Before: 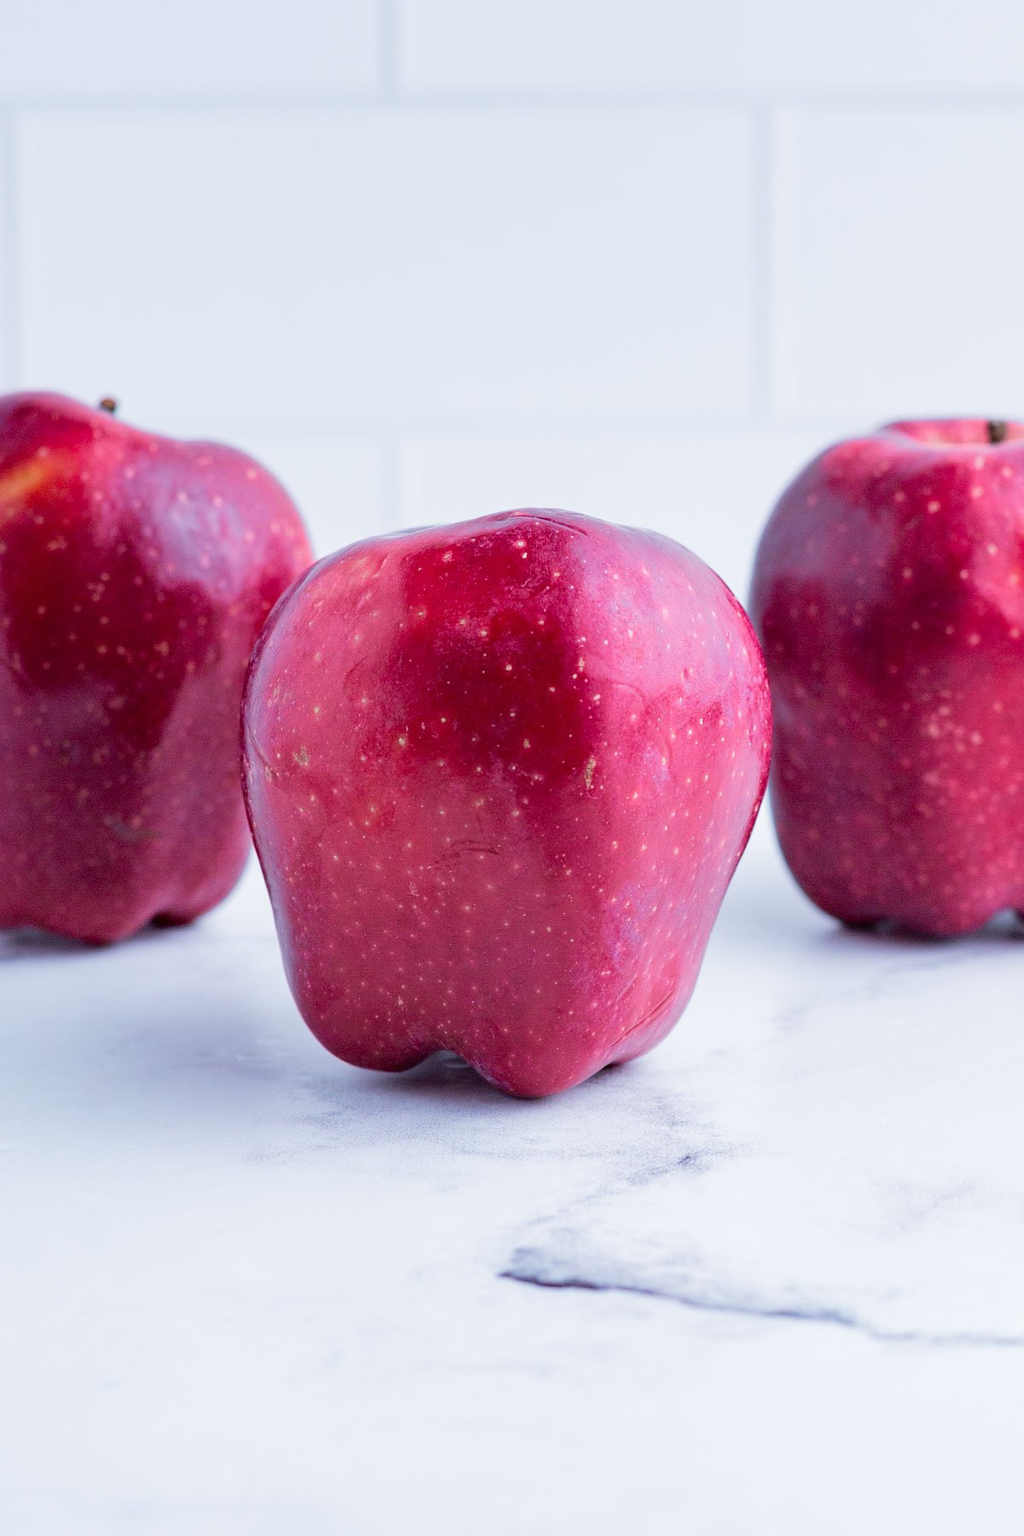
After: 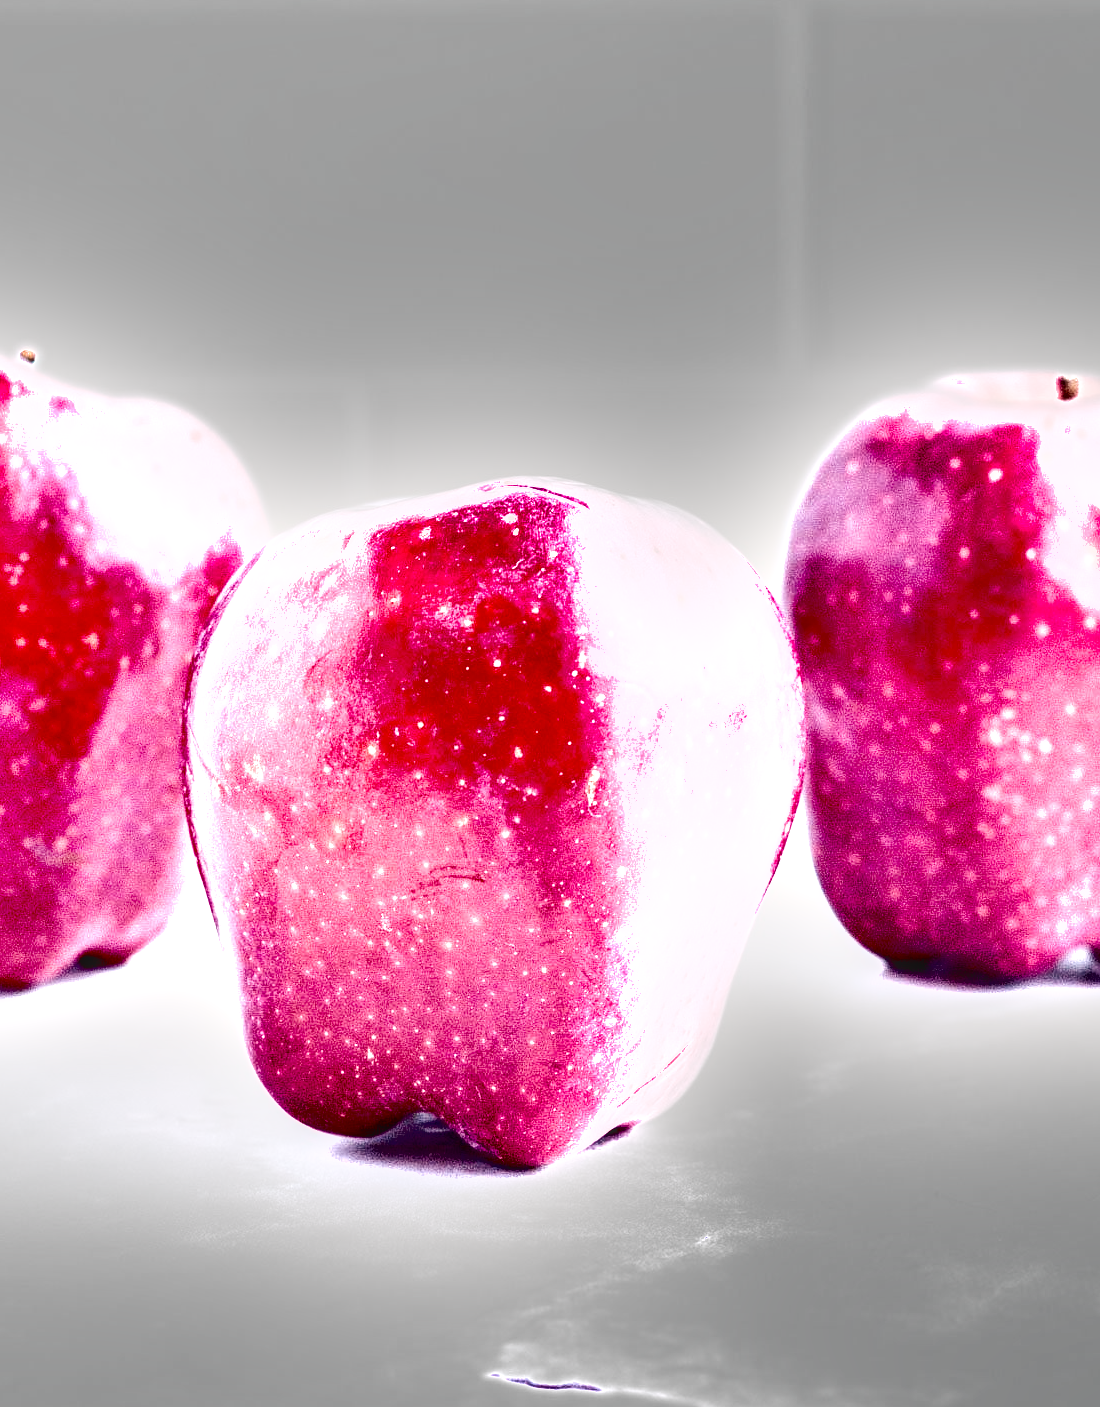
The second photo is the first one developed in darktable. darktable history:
exposure: black level correction 0, exposure 1.668 EV, compensate exposure bias true, compensate highlight preservation false
color balance rgb: highlights gain › chroma 3.072%, highlights gain › hue 60.23°, perceptual saturation grading › global saturation -1.616%, perceptual saturation grading › highlights -7.371%, perceptual saturation grading › mid-tones 8.185%, perceptual saturation grading › shadows 4.515%, perceptual brilliance grading › global brilliance -5.463%, perceptual brilliance grading › highlights 24.833%, perceptual brilliance grading › mid-tones 6.822%, perceptual brilliance grading › shadows -4.935%
base curve: curves: ch0 [(0, 0) (0.036, 0.01) (0.123, 0.254) (0.258, 0.504) (0.507, 0.748) (1, 1)], preserve colors none
crop: left 8.321%, top 6.613%, bottom 15.2%
local contrast: on, module defaults
shadows and highlights: radius 107.56, shadows 23.37, highlights -57.77, low approximation 0.01, soften with gaussian
velvia: on, module defaults
